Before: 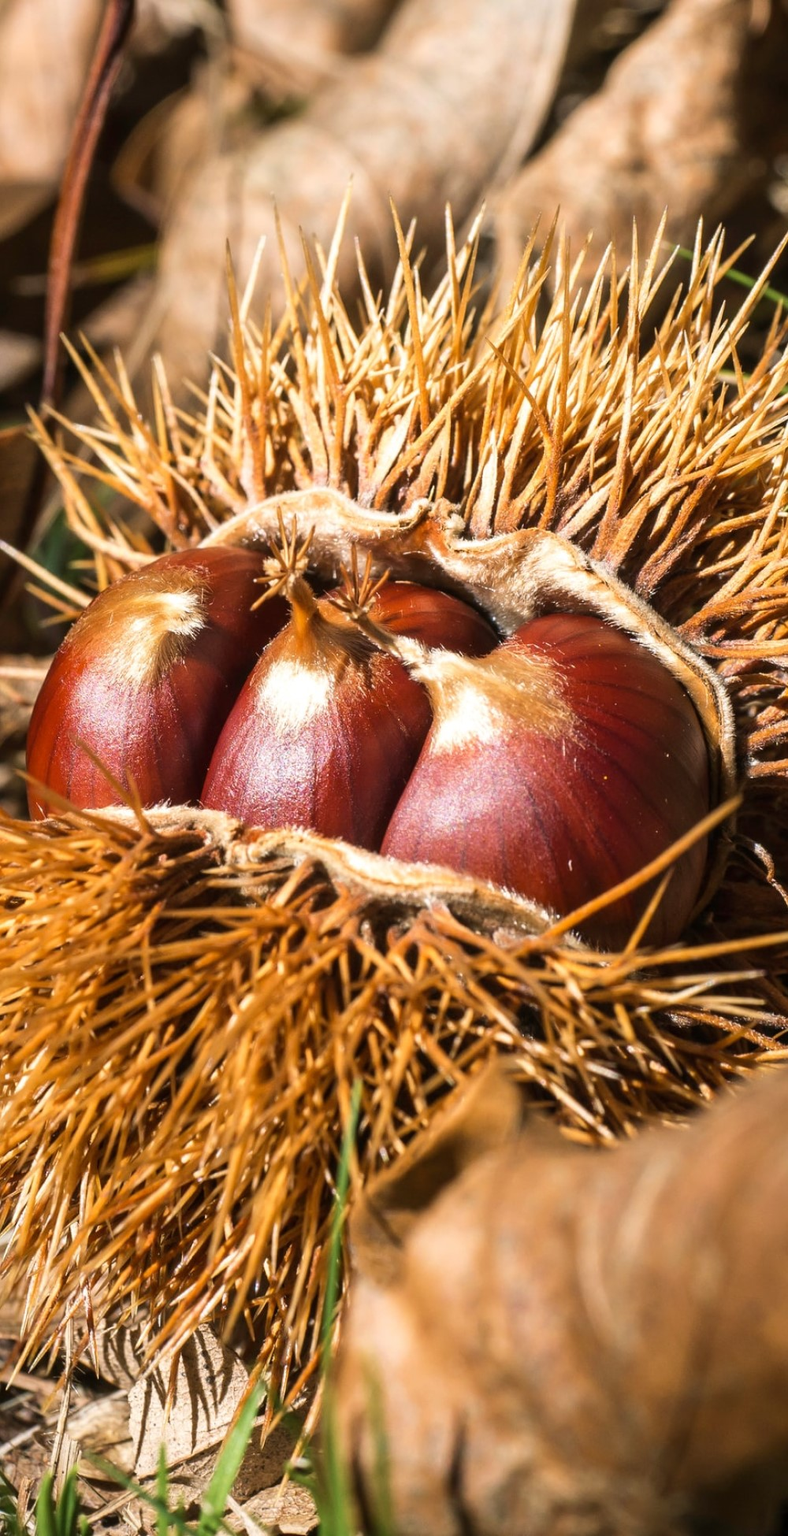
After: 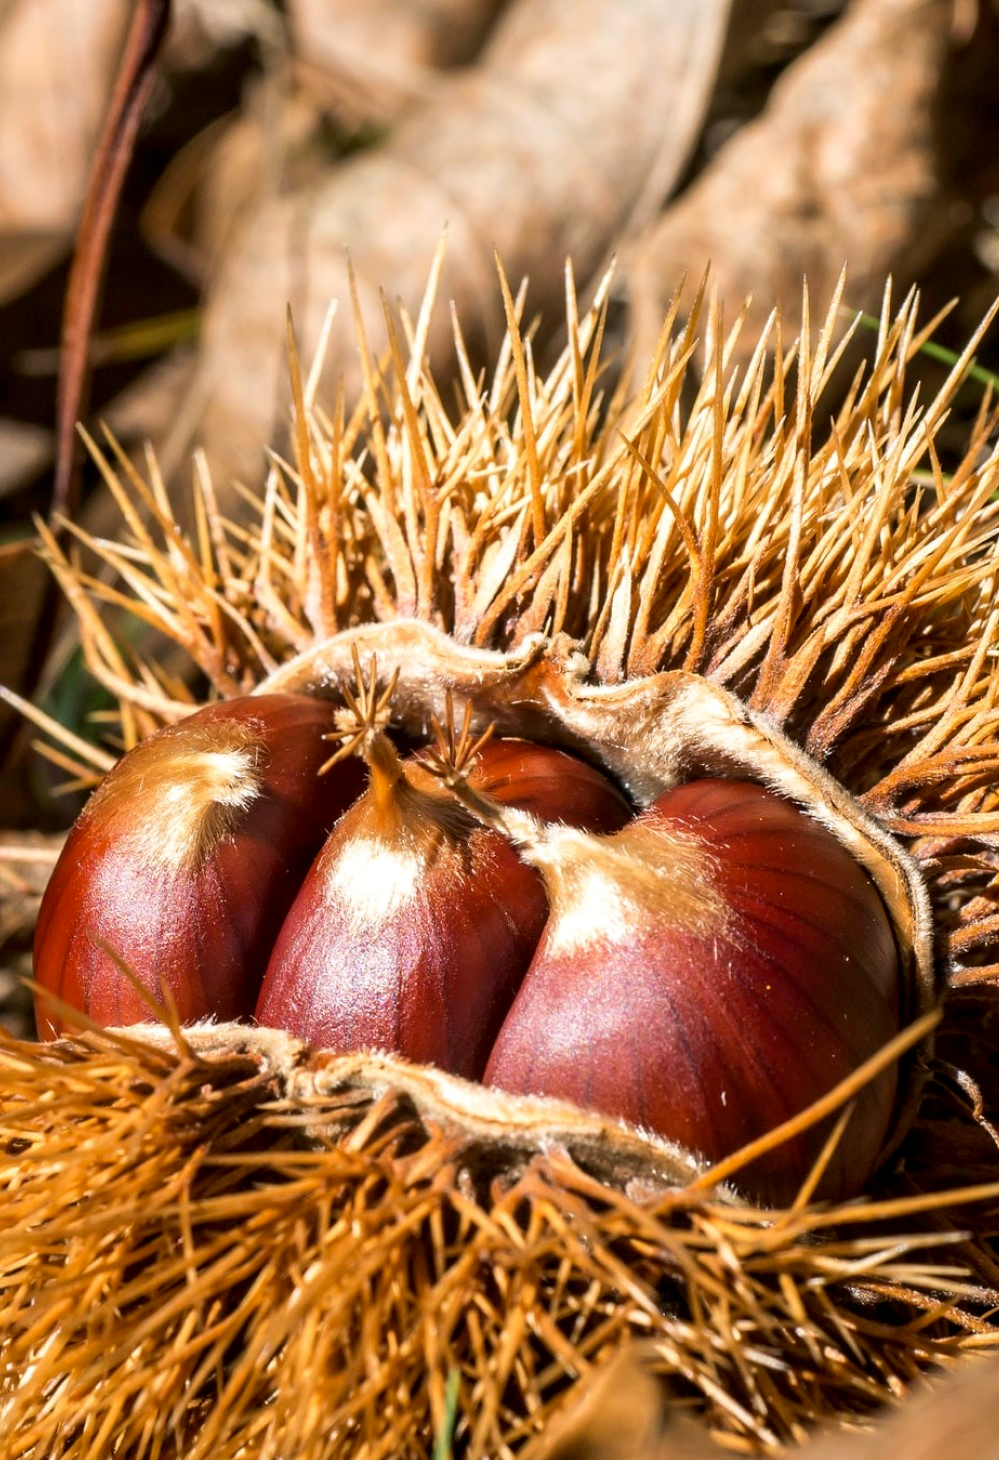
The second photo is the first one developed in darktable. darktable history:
exposure: black level correction 0.005, exposure 0.014 EV, compensate highlight preservation false
crop: bottom 24.967%
